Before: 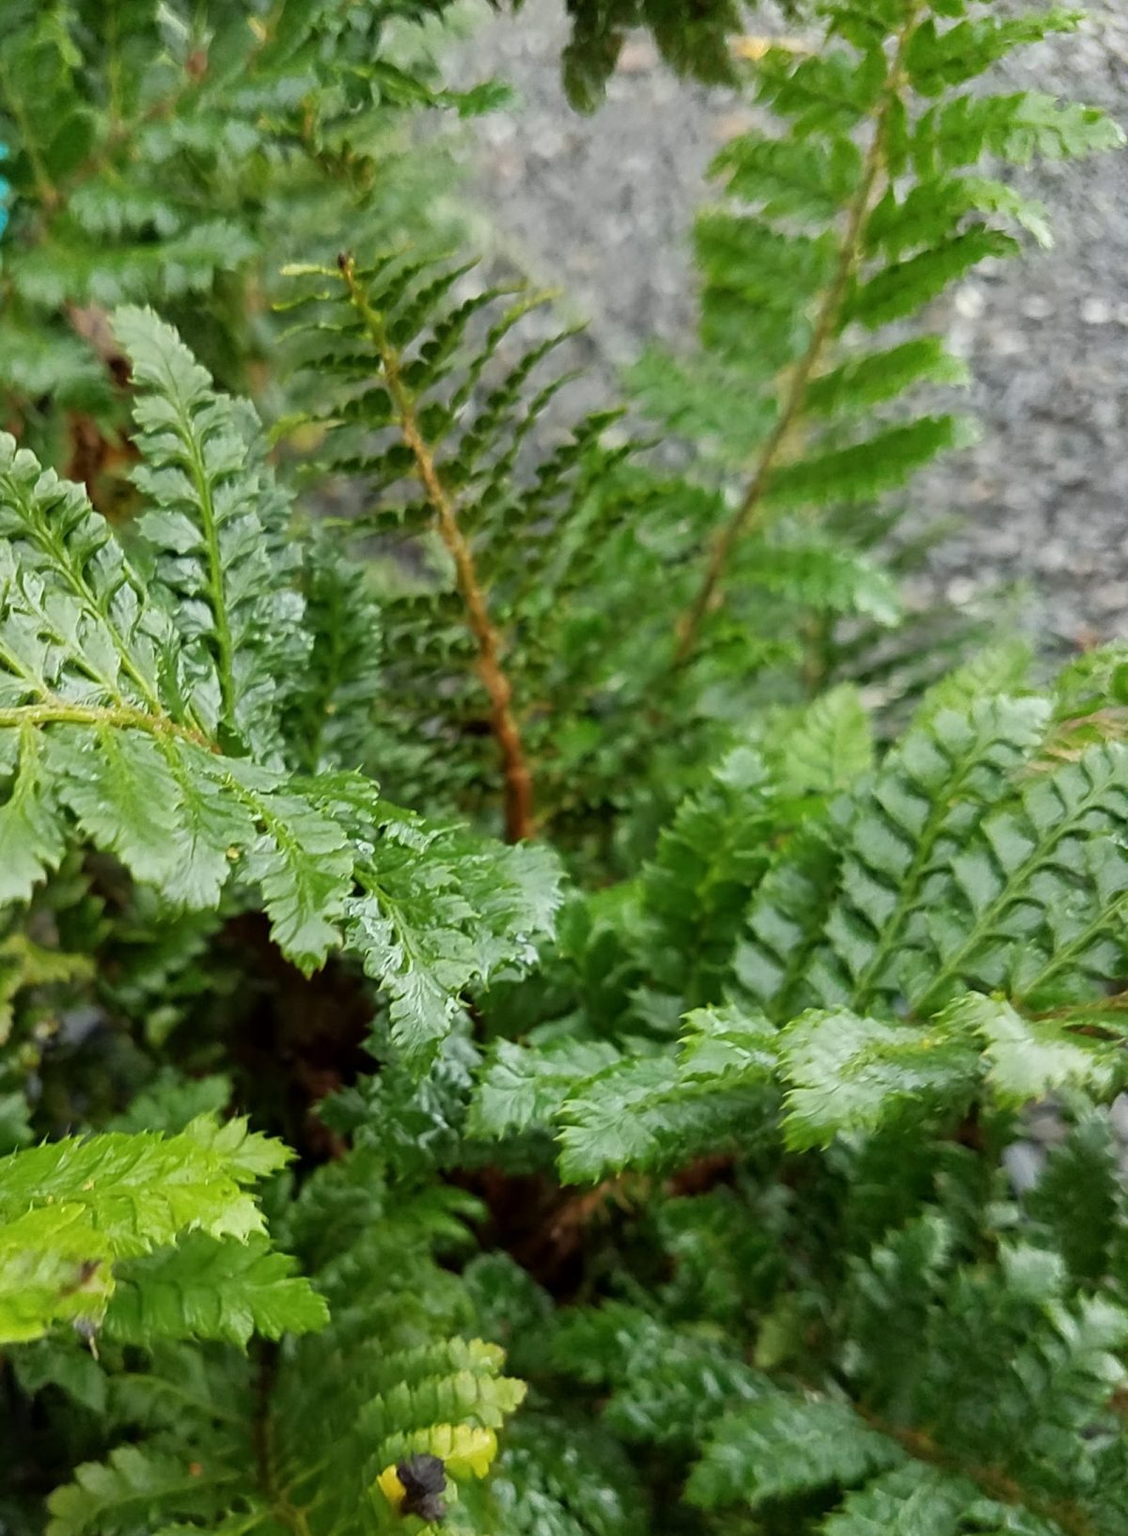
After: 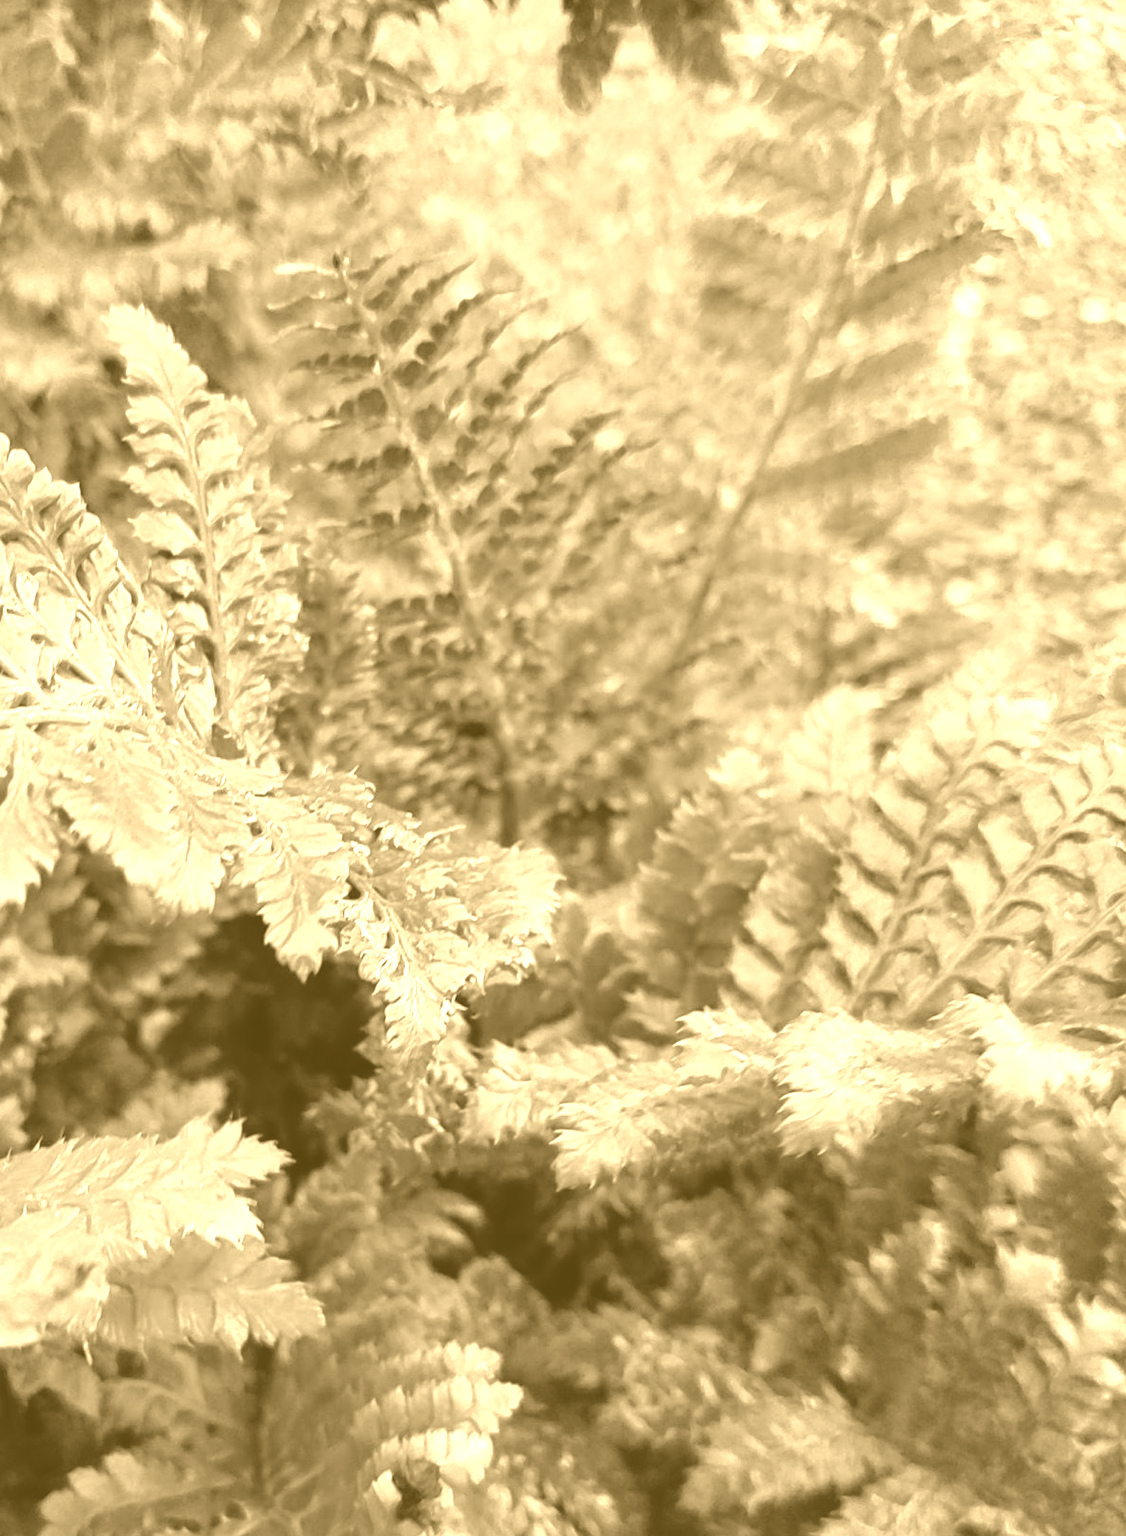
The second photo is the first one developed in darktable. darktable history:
colorize: hue 36°, source mix 100%
crop and rotate: left 0.614%, top 0.179%, bottom 0.309%
